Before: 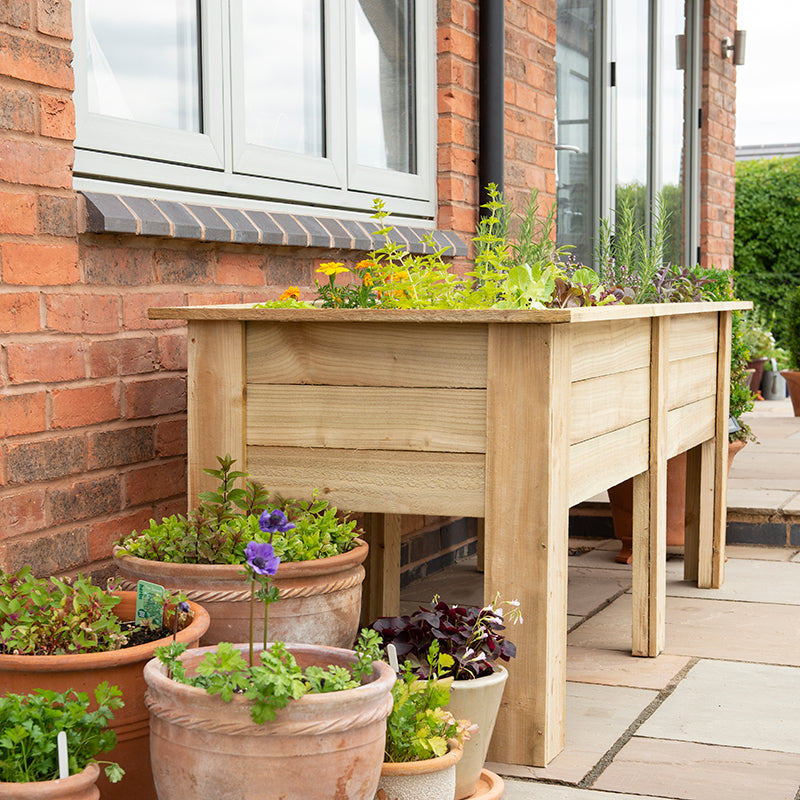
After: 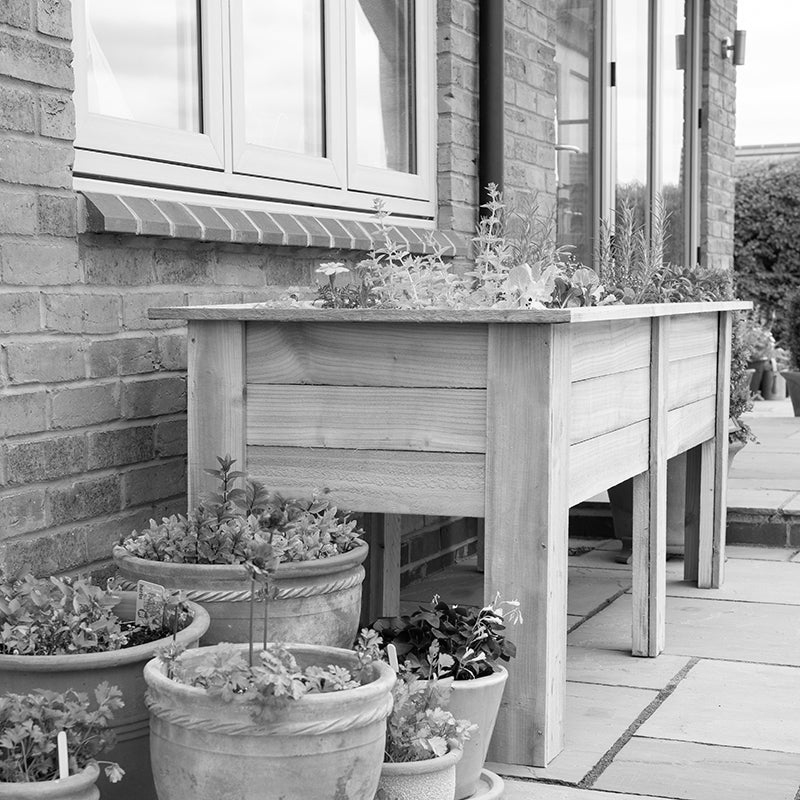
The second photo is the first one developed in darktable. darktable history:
color contrast: blue-yellow contrast 0.7
monochrome: a -3.63, b -0.465
